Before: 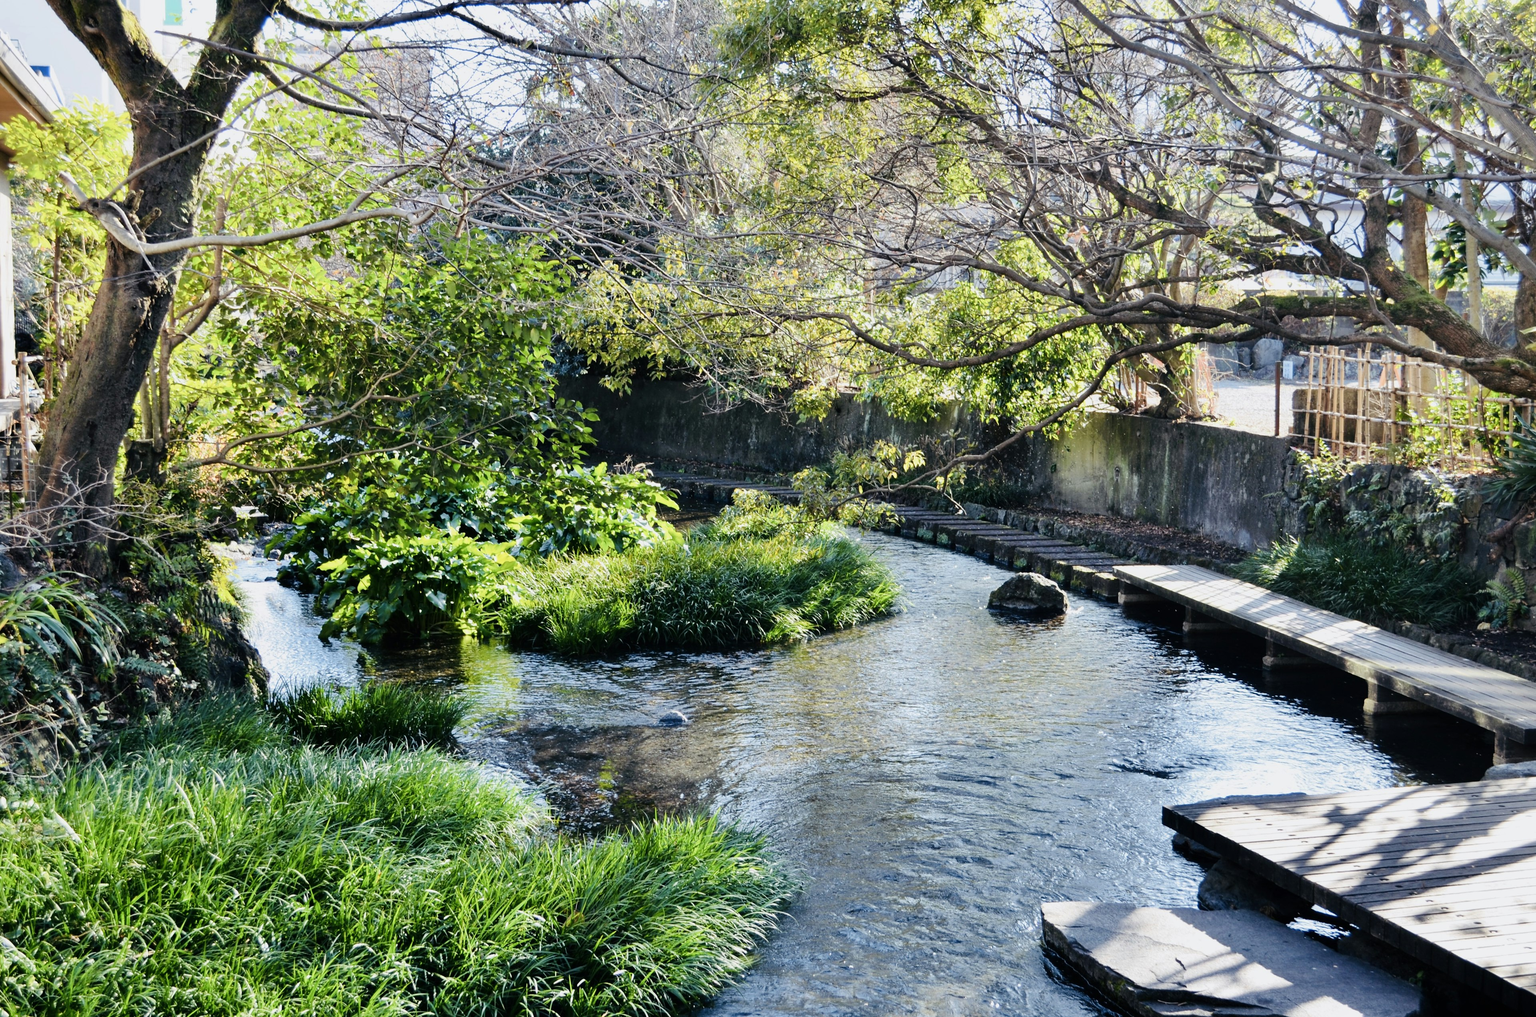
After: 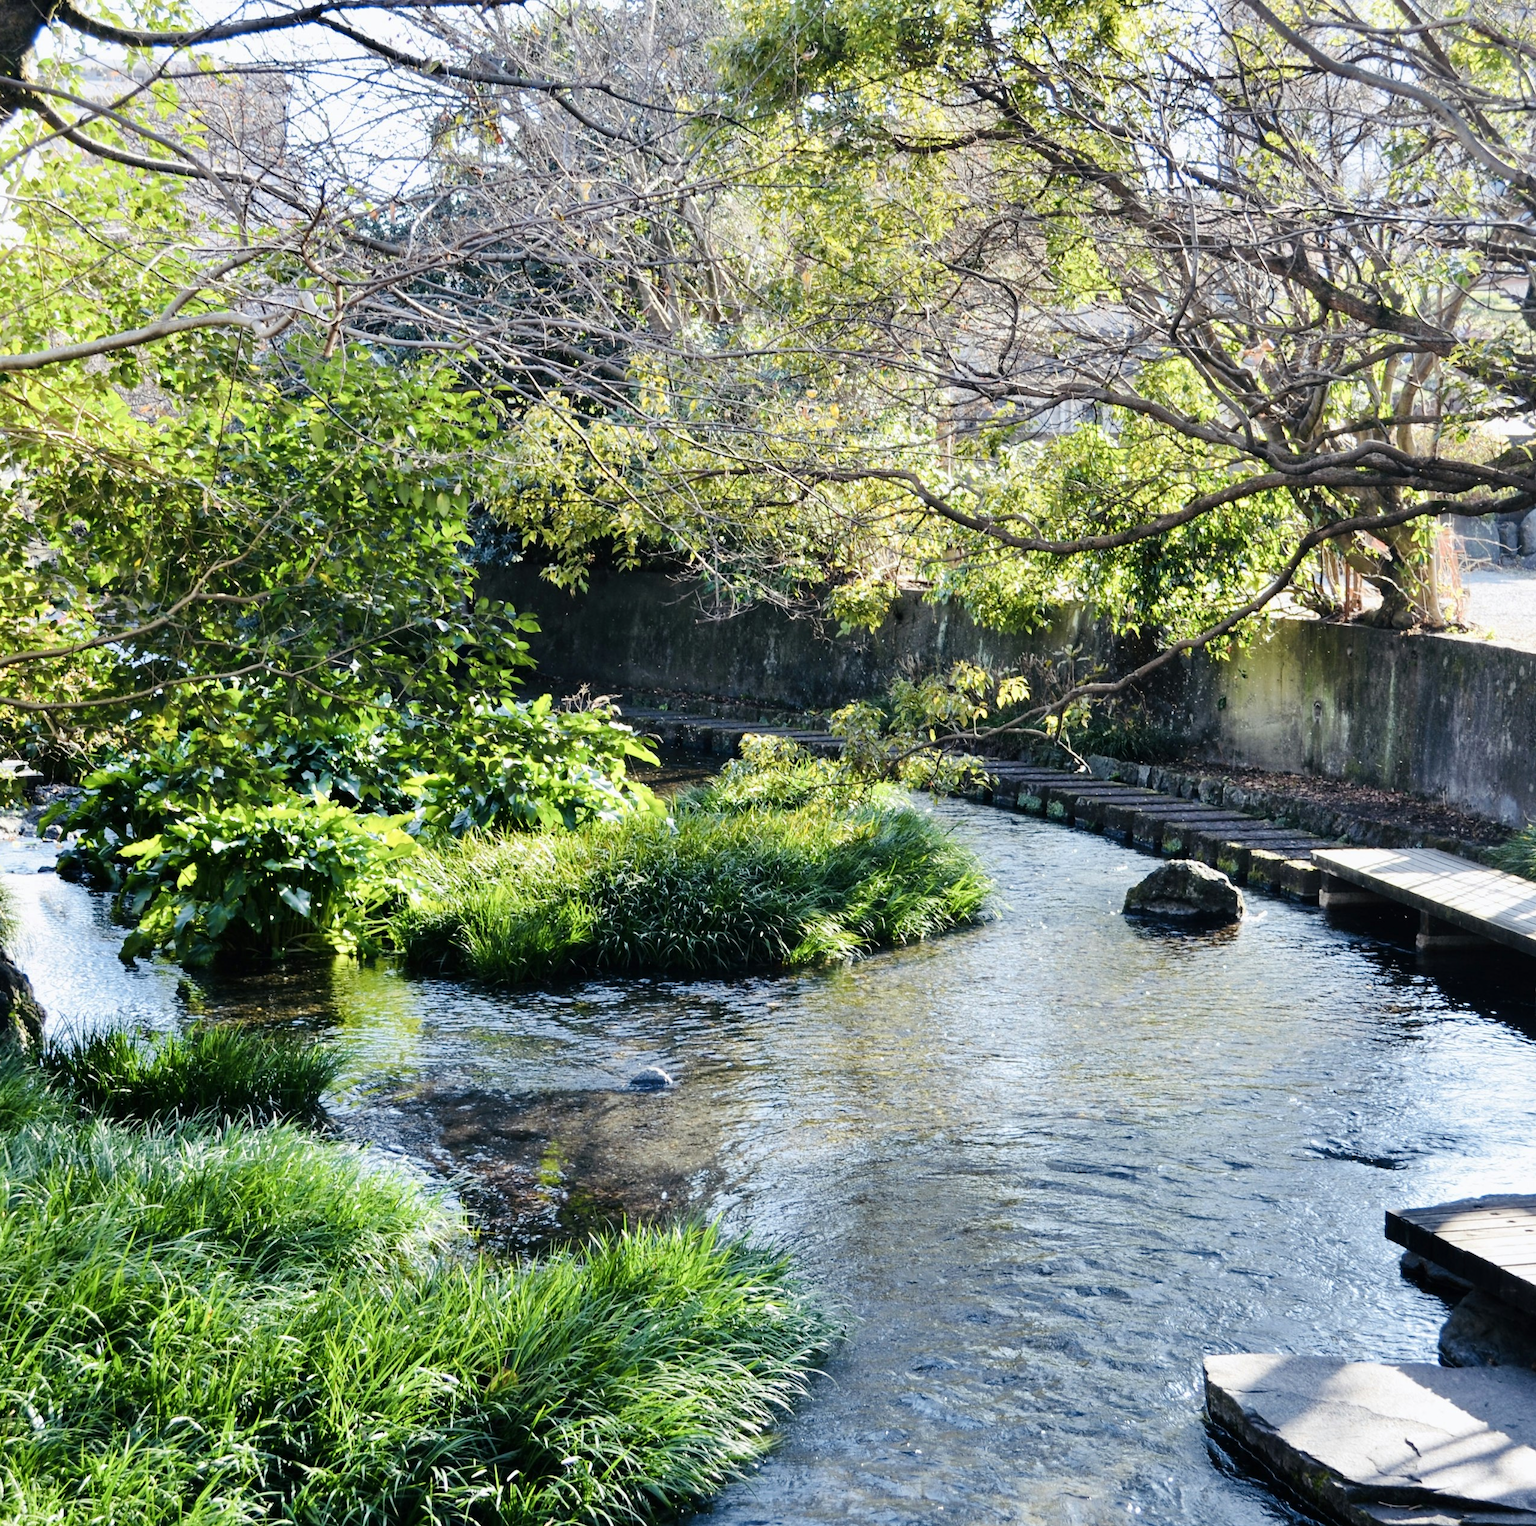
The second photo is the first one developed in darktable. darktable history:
exposure: exposure 0.15 EV, compensate highlight preservation false
crop and rotate: left 15.614%, right 17.749%
